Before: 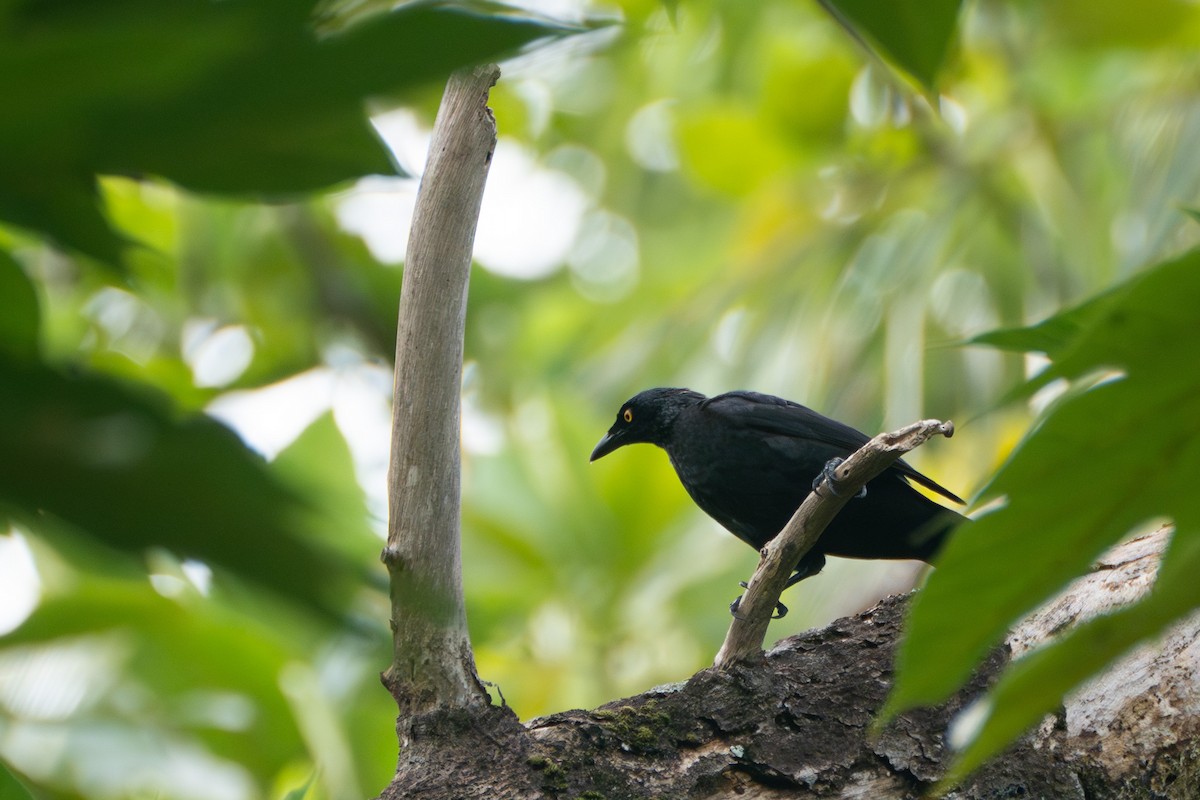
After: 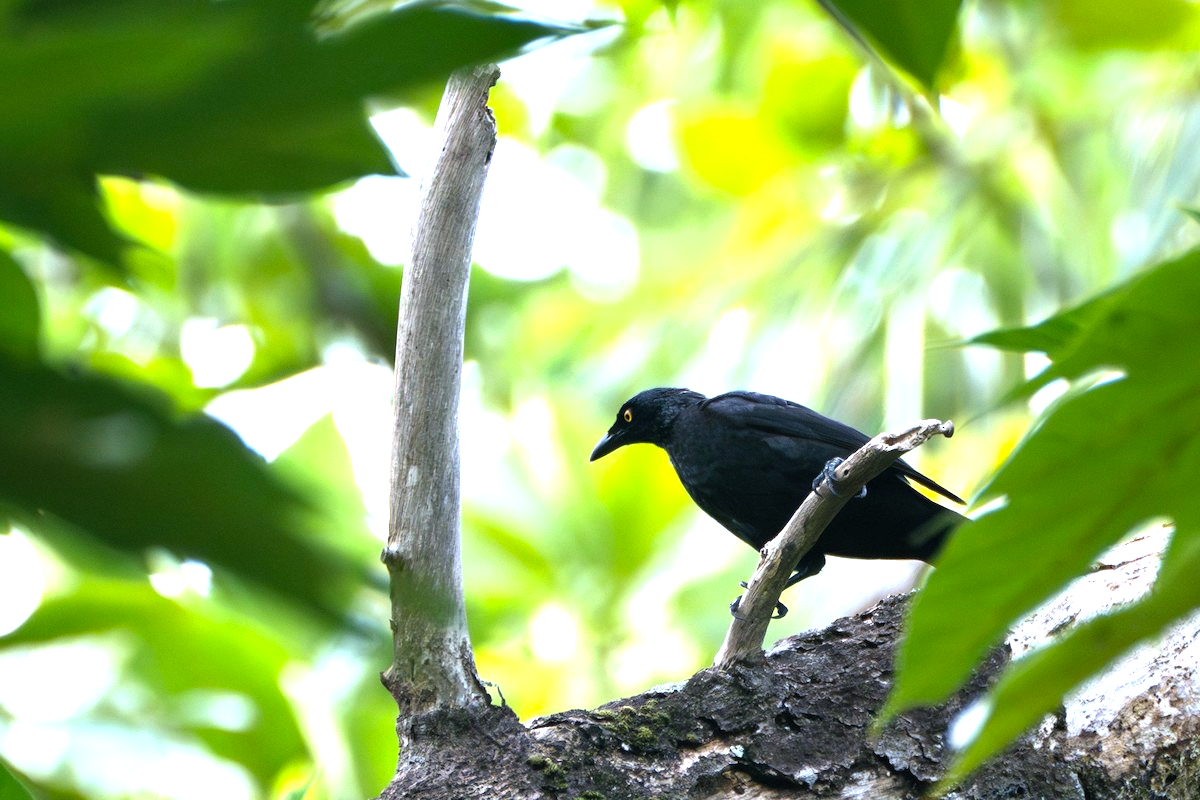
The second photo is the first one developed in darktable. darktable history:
levels: levels [0.012, 0.367, 0.697]
shadows and highlights: shadows 52.34, highlights -28.23, soften with gaussian
white balance: red 0.948, green 1.02, blue 1.176
